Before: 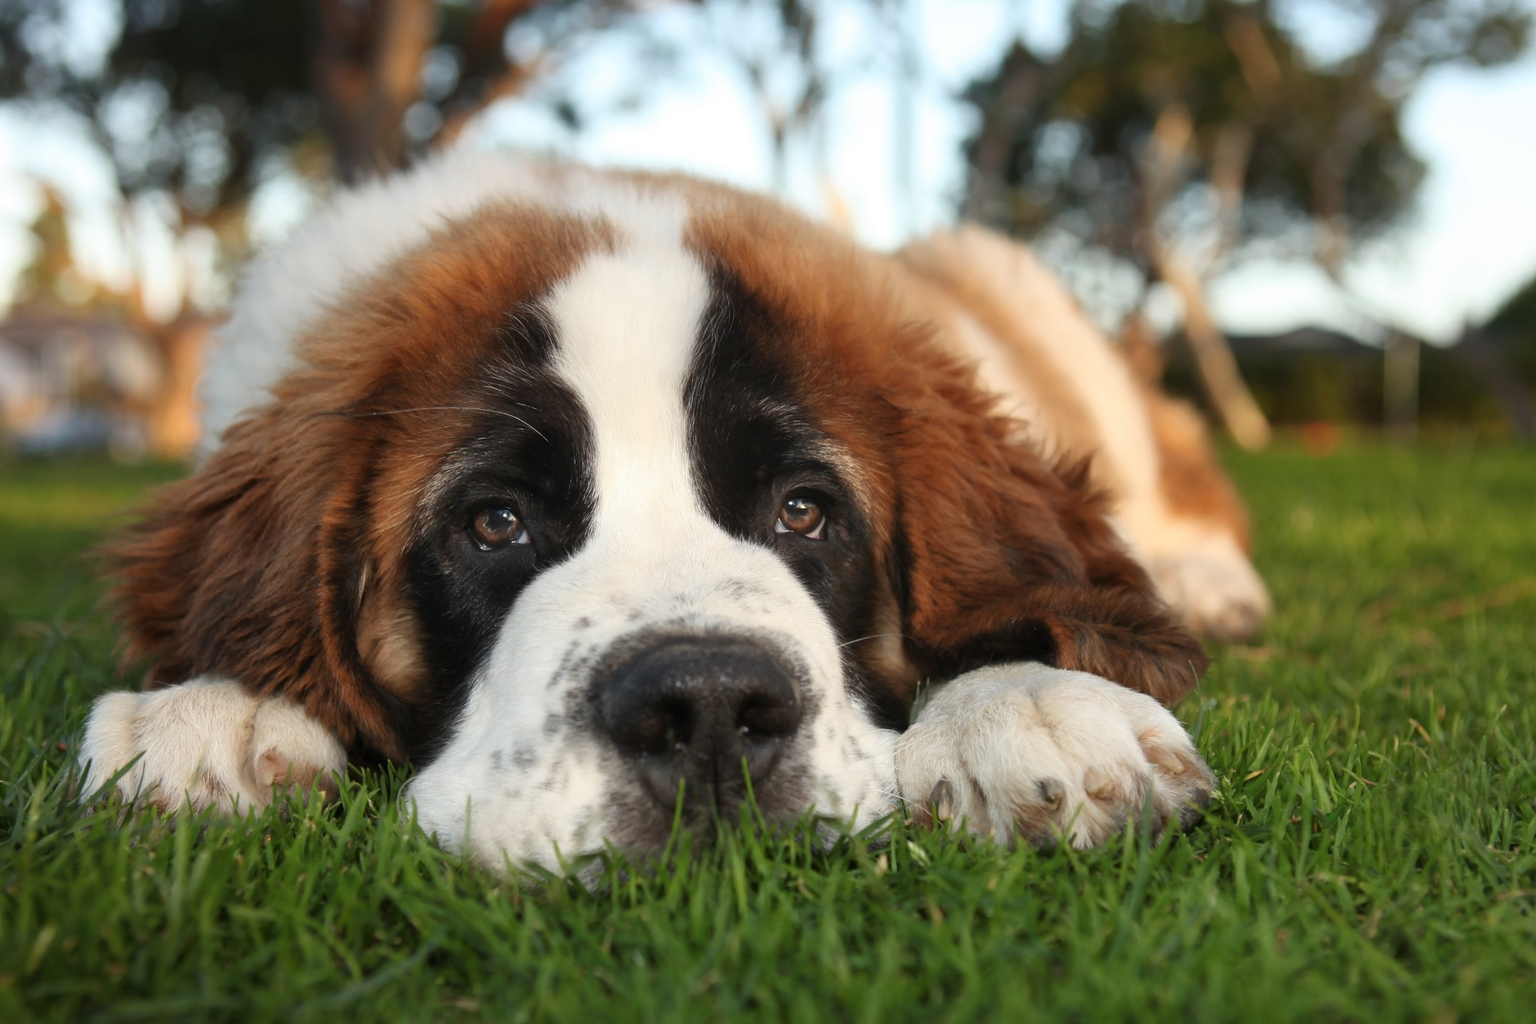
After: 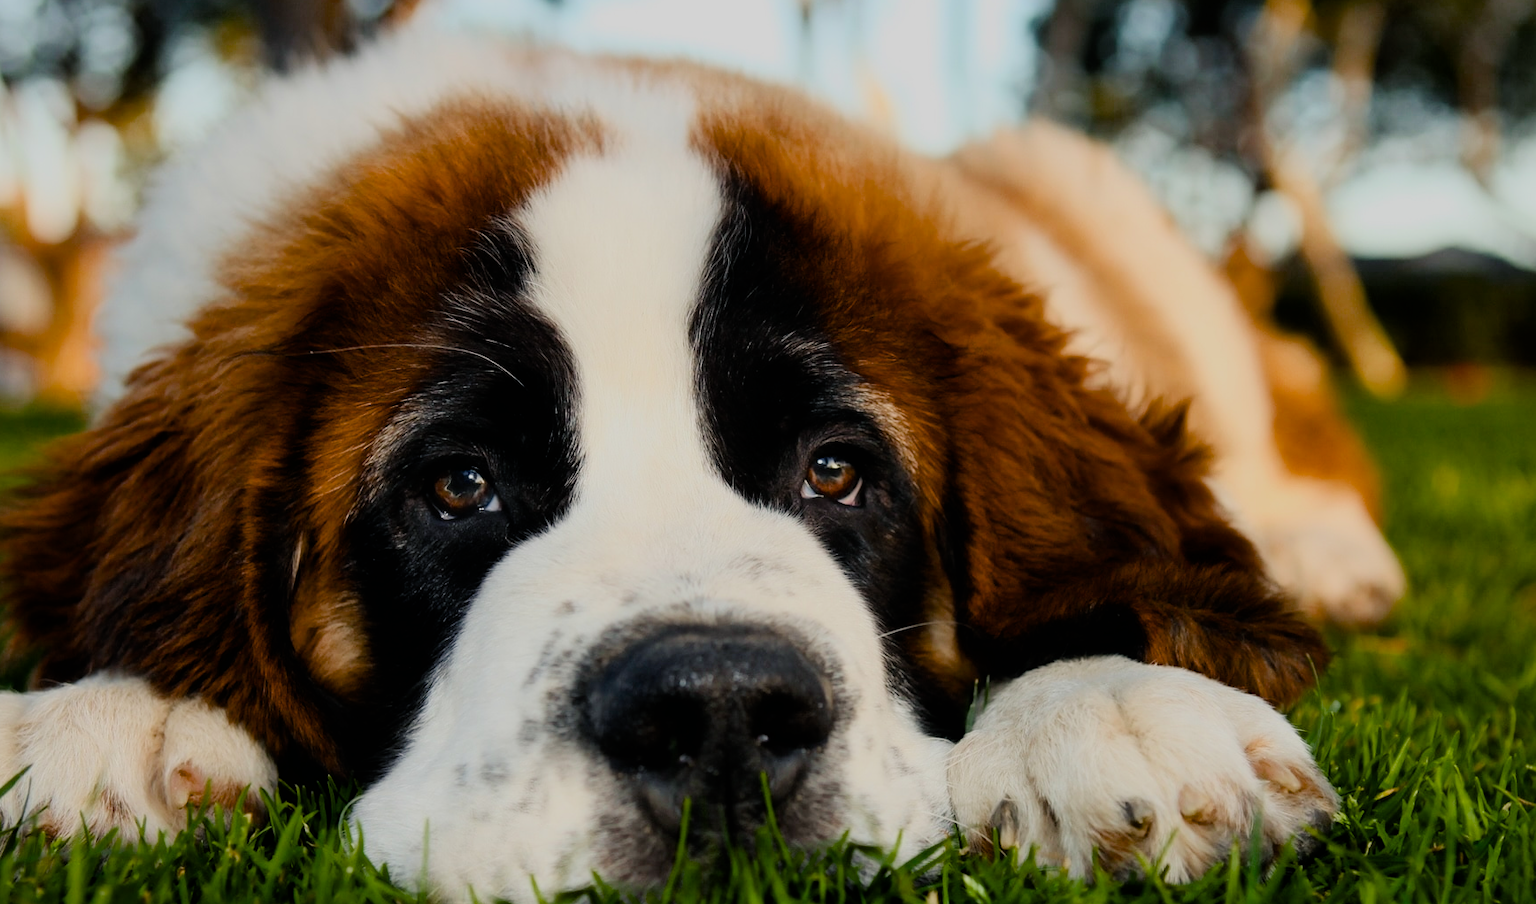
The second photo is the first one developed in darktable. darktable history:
exposure: black level correction 0, exposure 0 EV, compensate highlight preservation false
crop: left 7.824%, top 12.269%, right 10.3%, bottom 15.451%
filmic rgb: black relative exposure -6.07 EV, white relative exposure 6.96 EV, hardness 2.28, color science v6 (2022)
color balance rgb: shadows lift › chroma 4.154%, shadows lift › hue 253.24°, global offset › luminance 0.25%, linear chroma grading › global chroma 7.929%, perceptual saturation grading › global saturation 20%, perceptual saturation grading › highlights -25.059%, perceptual saturation grading › shadows 50.115%, global vibrance 9.734%, contrast 14.528%, saturation formula JzAzBz (2021)
